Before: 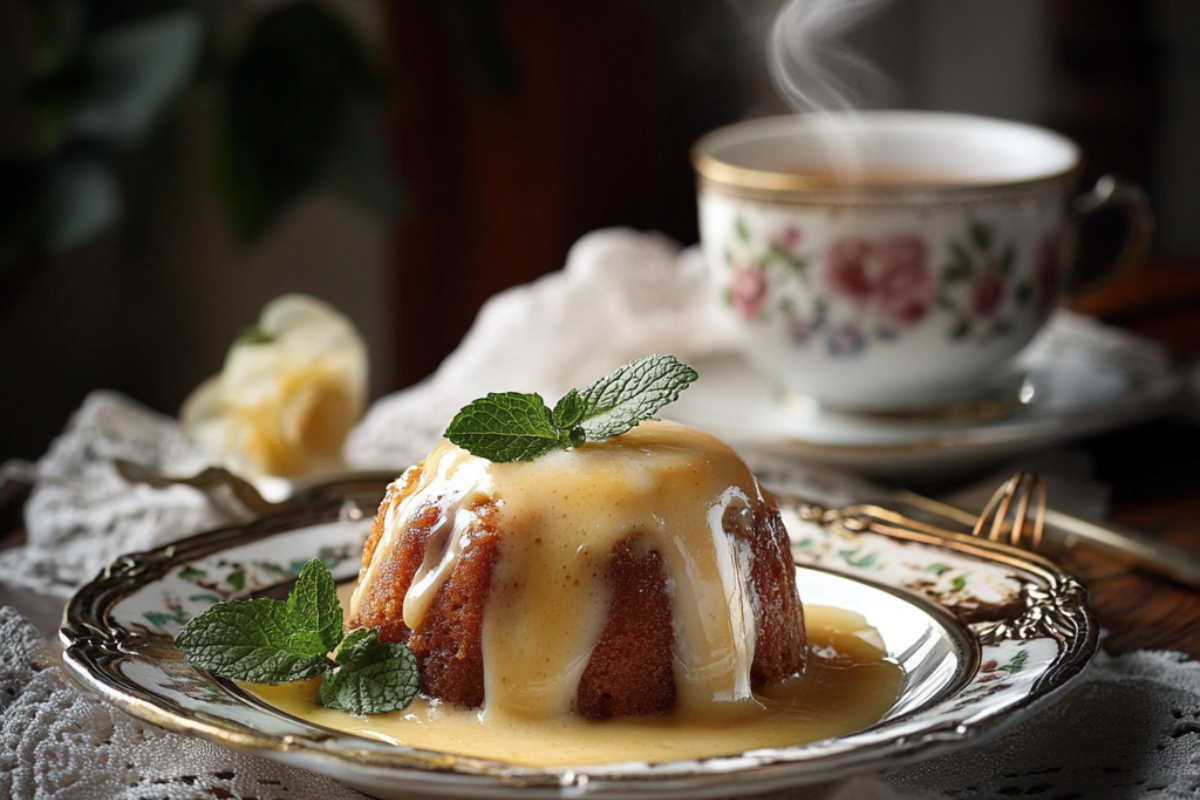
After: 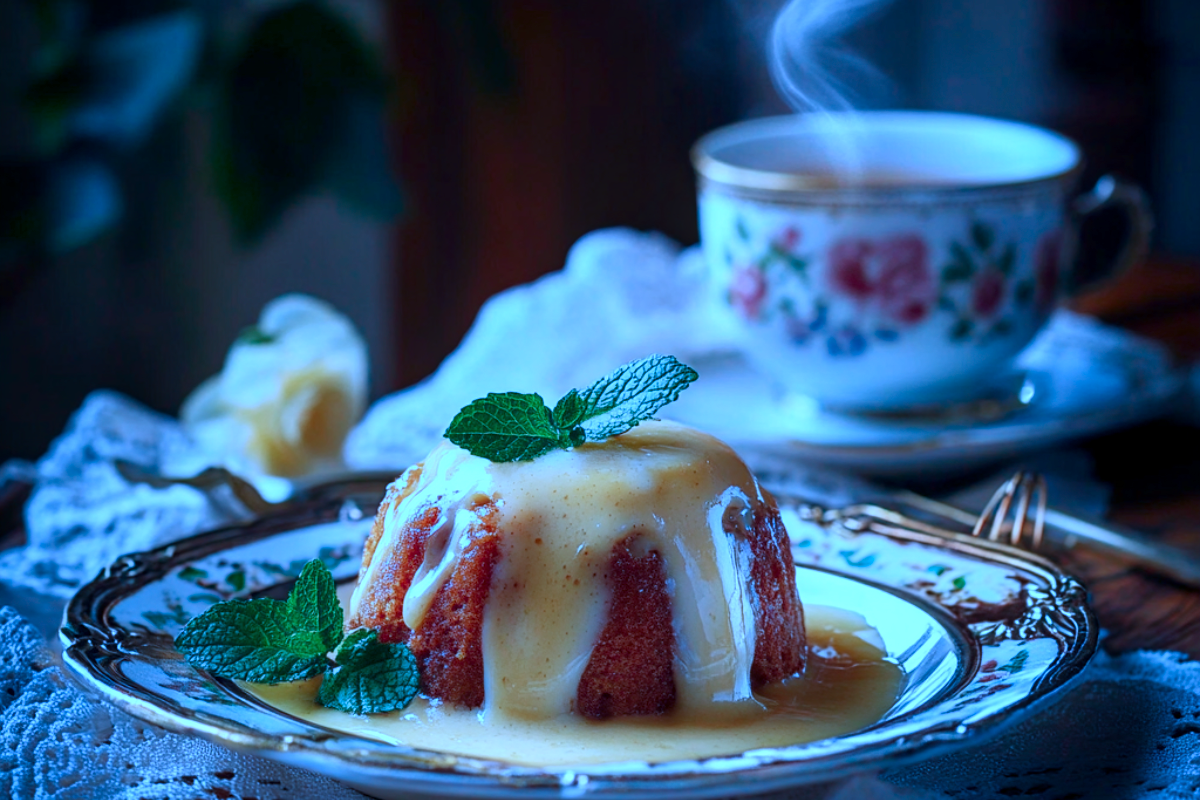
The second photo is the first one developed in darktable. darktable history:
contrast brightness saturation: contrast -0.02, brightness -0.01, saturation 0.03
local contrast: on, module defaults
color calibration: illuminant as shot in camera, x 0.462, y 0.419, temperature 2651.64 K
color balance rgb: perceptual saturation grading › global saturation 20%, perceptual saturation grading › highlights -25%, perceptual saturation grading › shadows 50%
